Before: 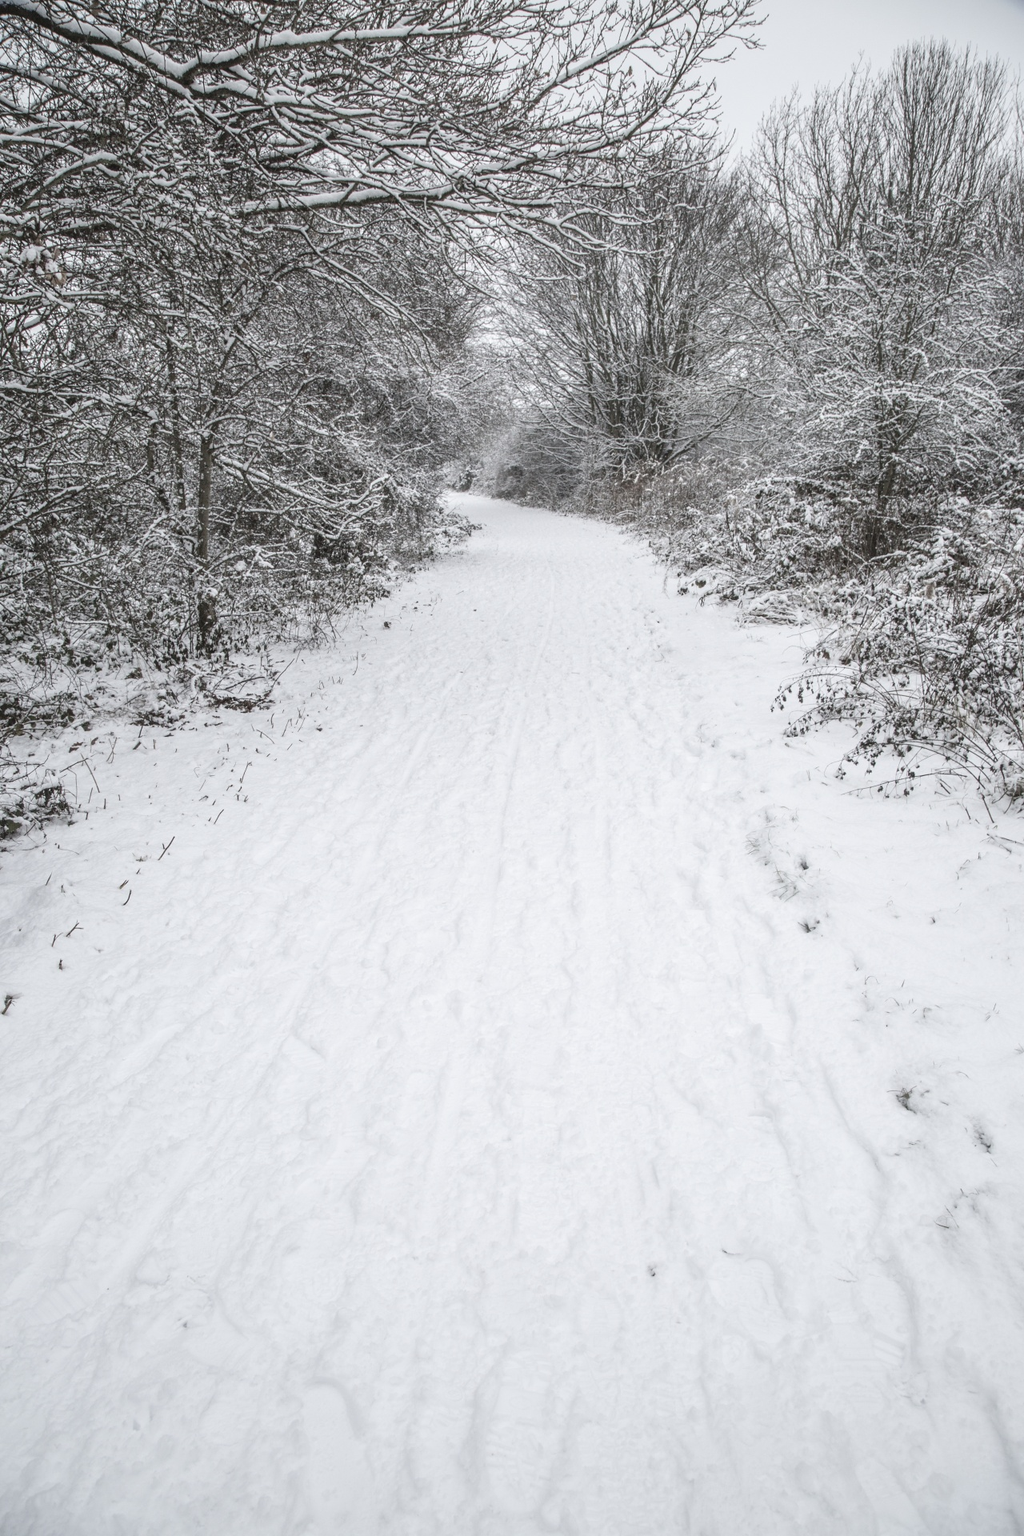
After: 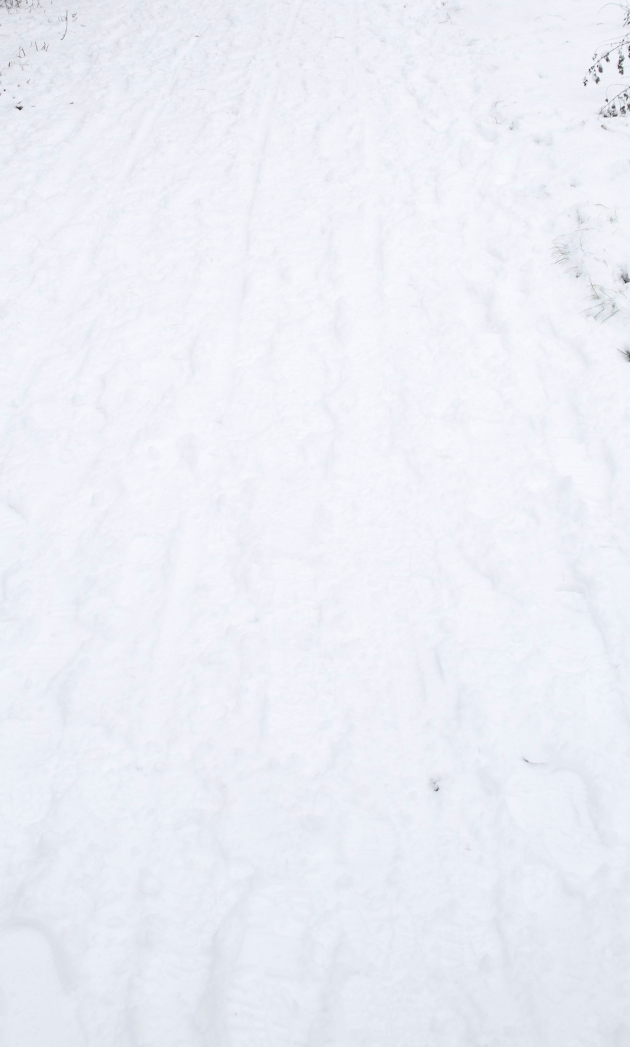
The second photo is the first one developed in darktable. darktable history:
crop: left 29.728%, top 41.922%, right 21.031%, bottom 3.498%
tone curve: curves: ch0 [(0, 0) (0.003, 0.004) (0.011, 0.015) (0.025, 0.033) (0.044, 0.059) (0.069, 0.092) (0.1, 0.132) (0.136, 0.18) (0.177, 0.235) (0.224, 0.297) (0.277, 0.366) (0.335, 0.44) (0.399, 0.52) (0.468, 0.594) (0.543, 0.661) (0.623, 0.727) (0.709, 0.79) (0.801, 0.86) (0.898, 0.928) (1, 1)], color space Lab, independent channels
contrast brightness saturation: contrast 0.033, brightness 0.058, saturation 0.133
velvia: on, module defaults
haze removal: compatibility mode true, adaptive false
